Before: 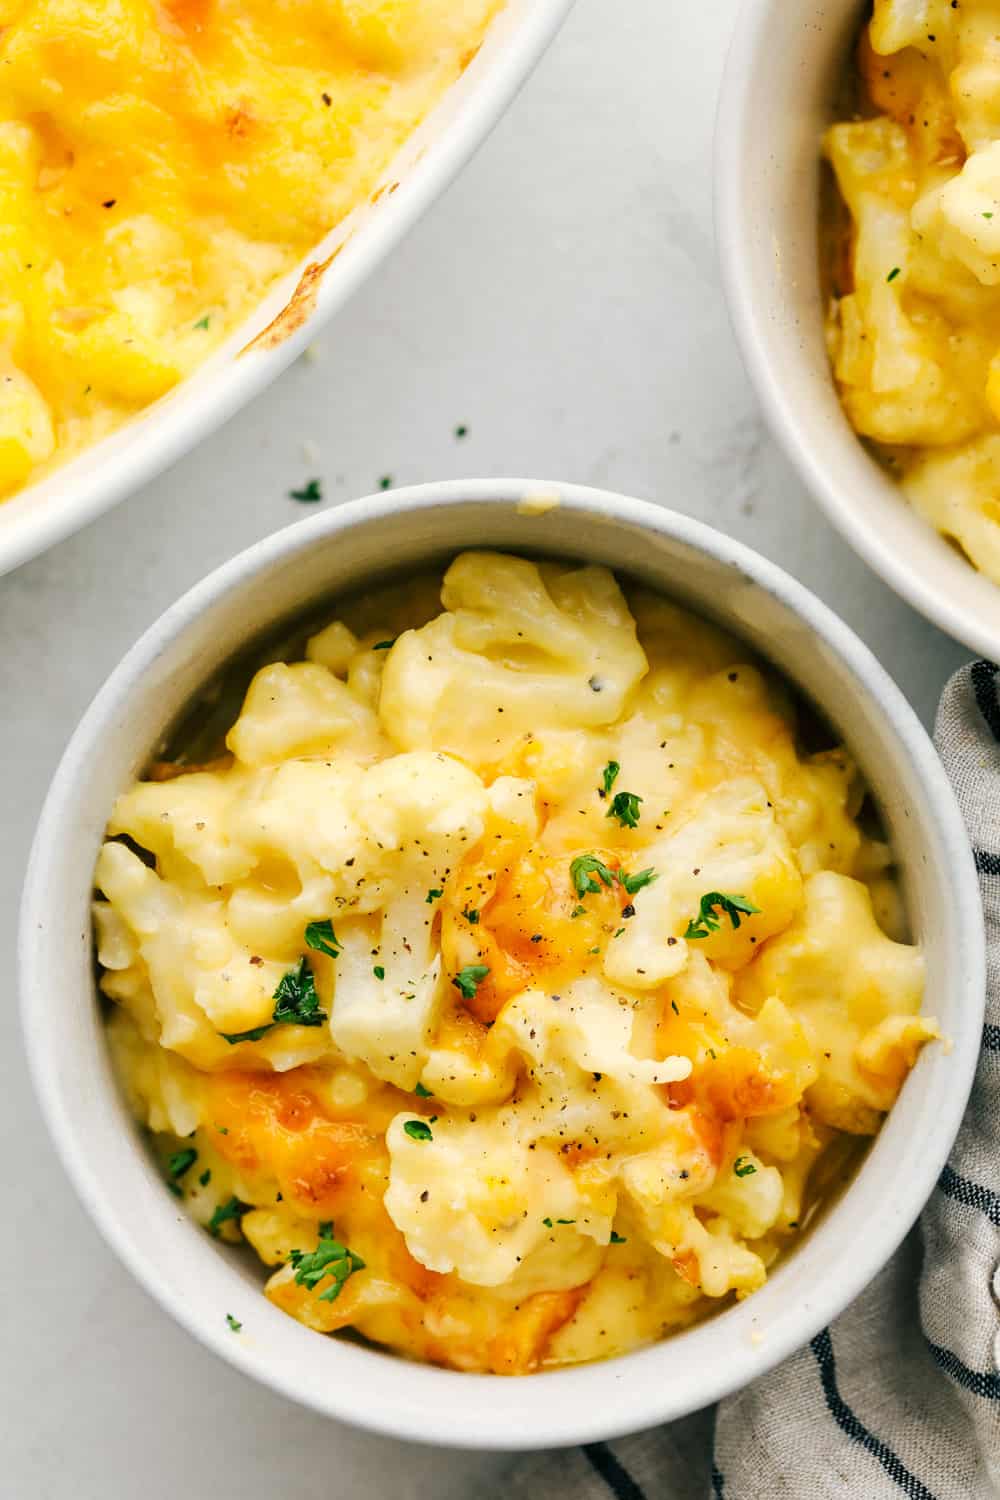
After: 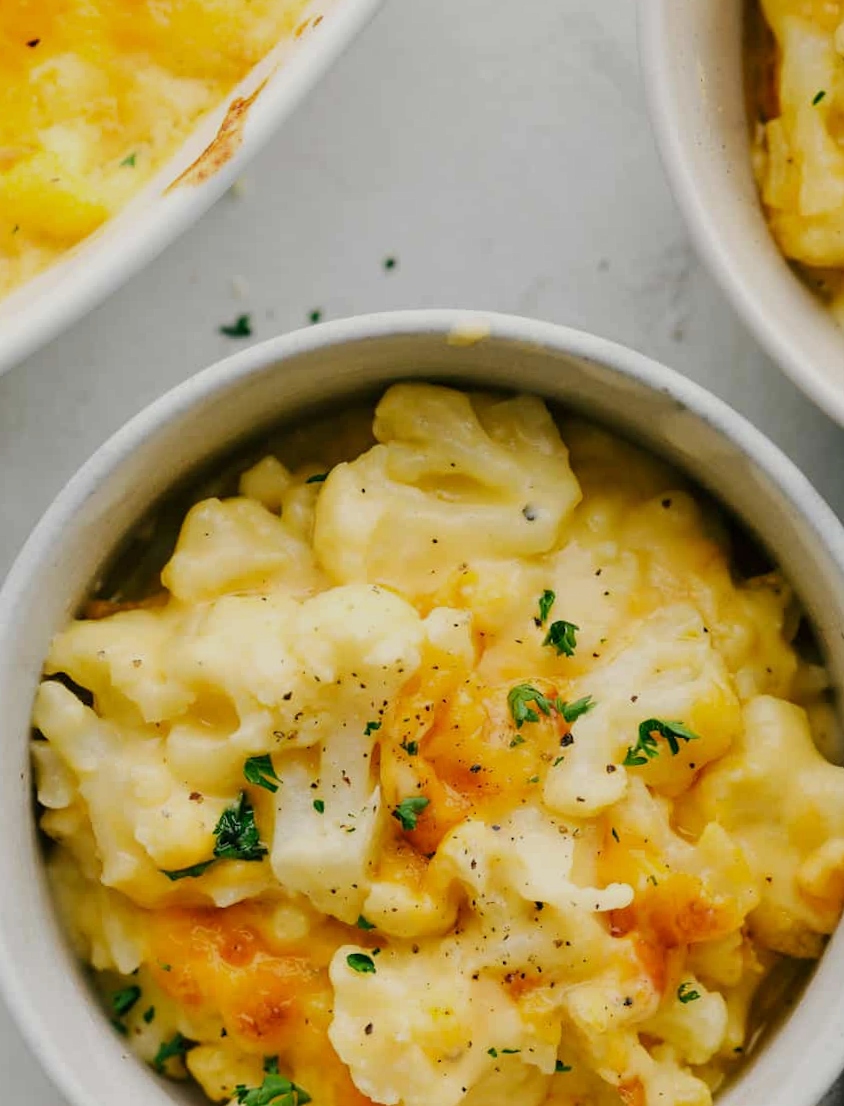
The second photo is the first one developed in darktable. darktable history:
exposure: exposure -0.492 EV, compensate highlight preservation false
crop: left 7.856%, top 11.836%, right 10.12%, bottom 15.387%
rotate and perspective: rotation -1.17°, automatic cropping off
